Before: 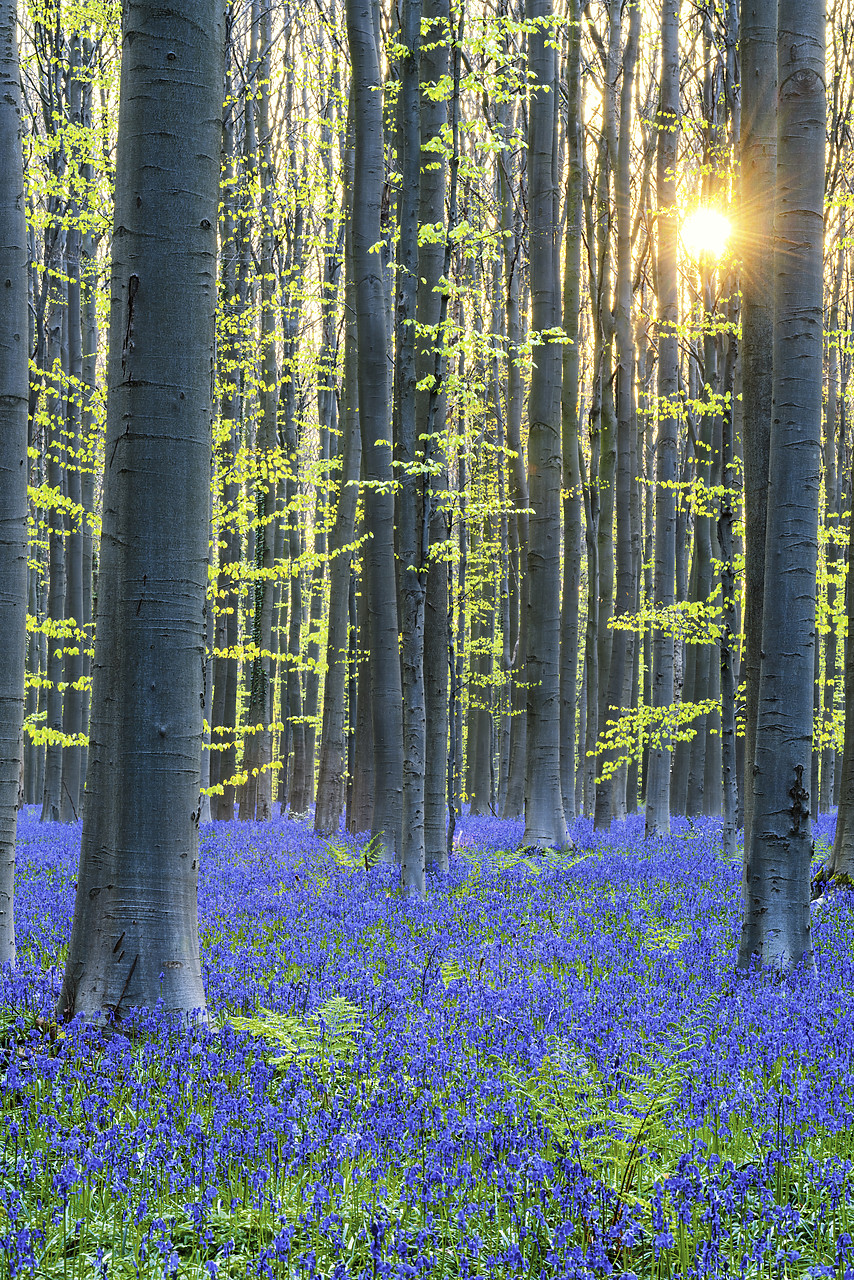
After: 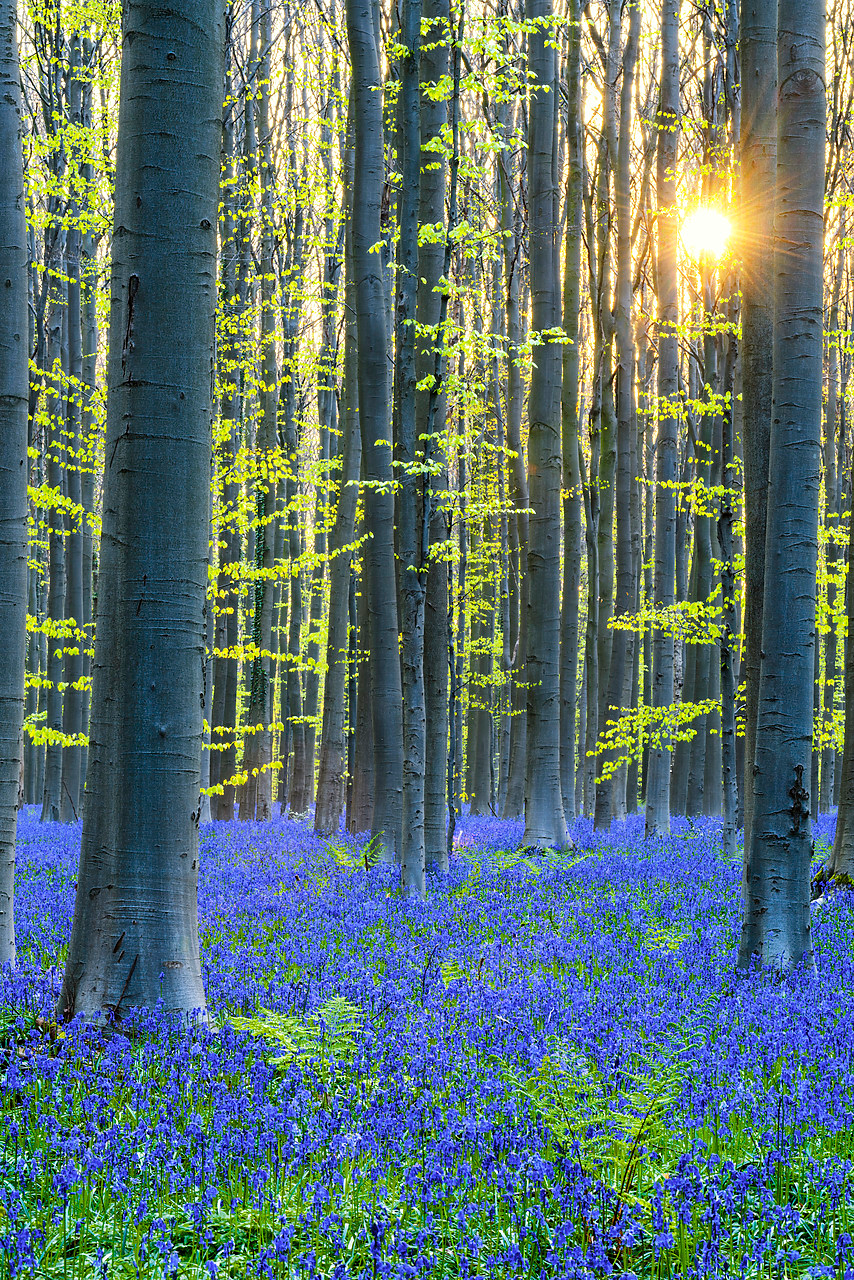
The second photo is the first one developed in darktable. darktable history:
color balance rgb: linear chroma grading › global chroma 8.83%, perceptual saturation grading › global saturation 0.824%
